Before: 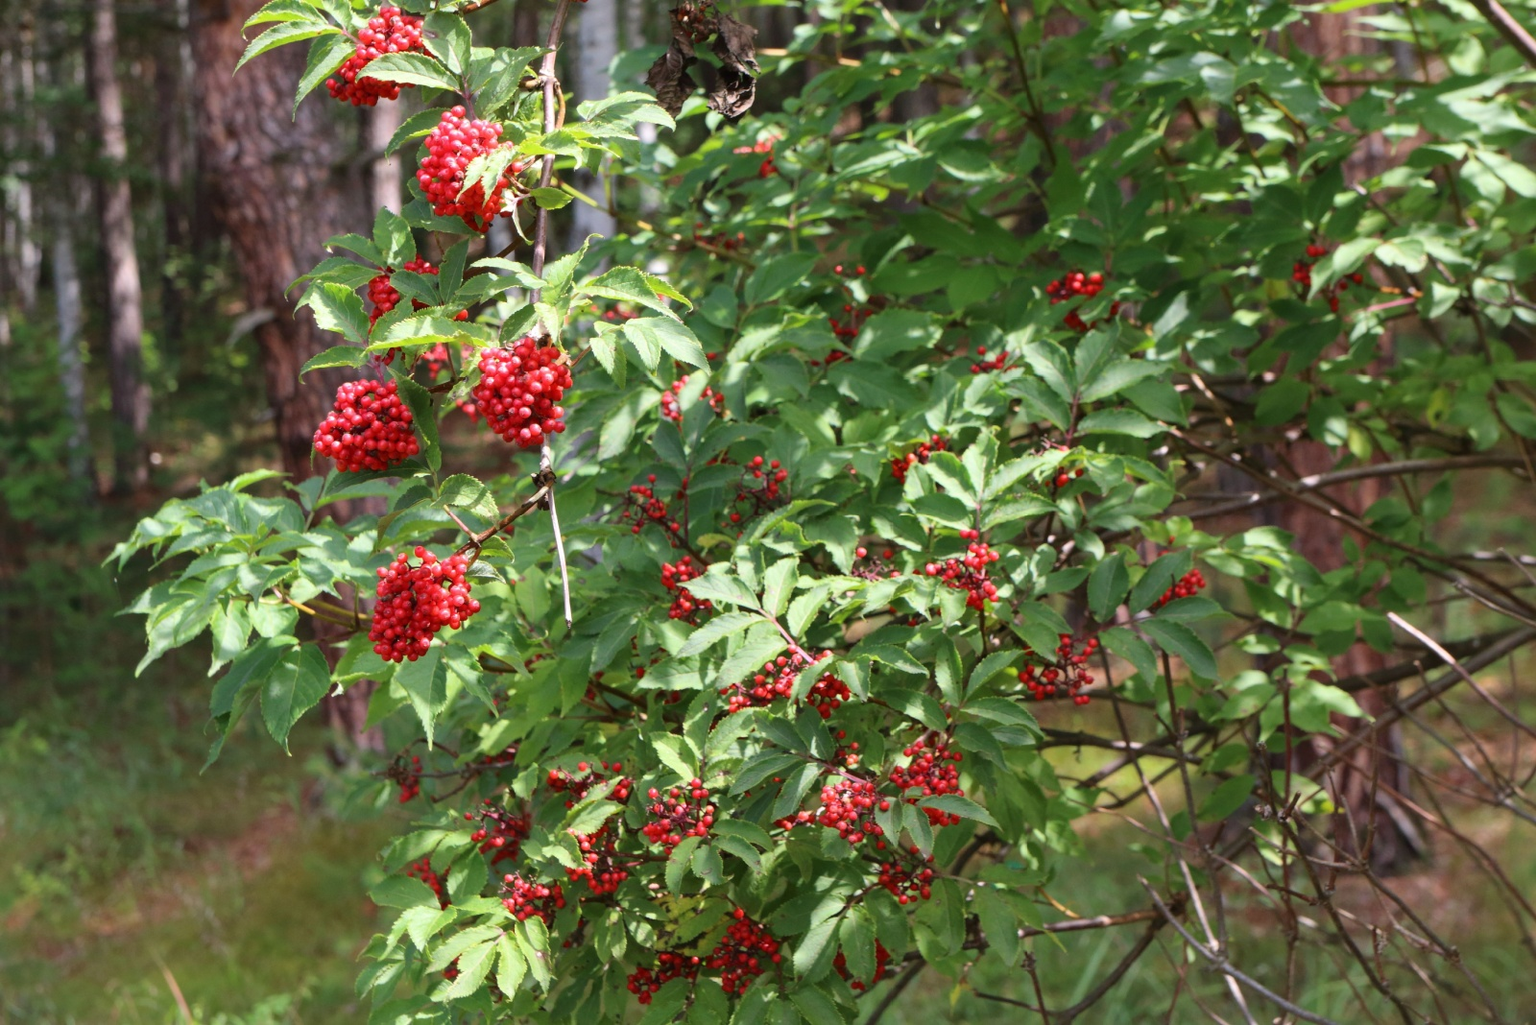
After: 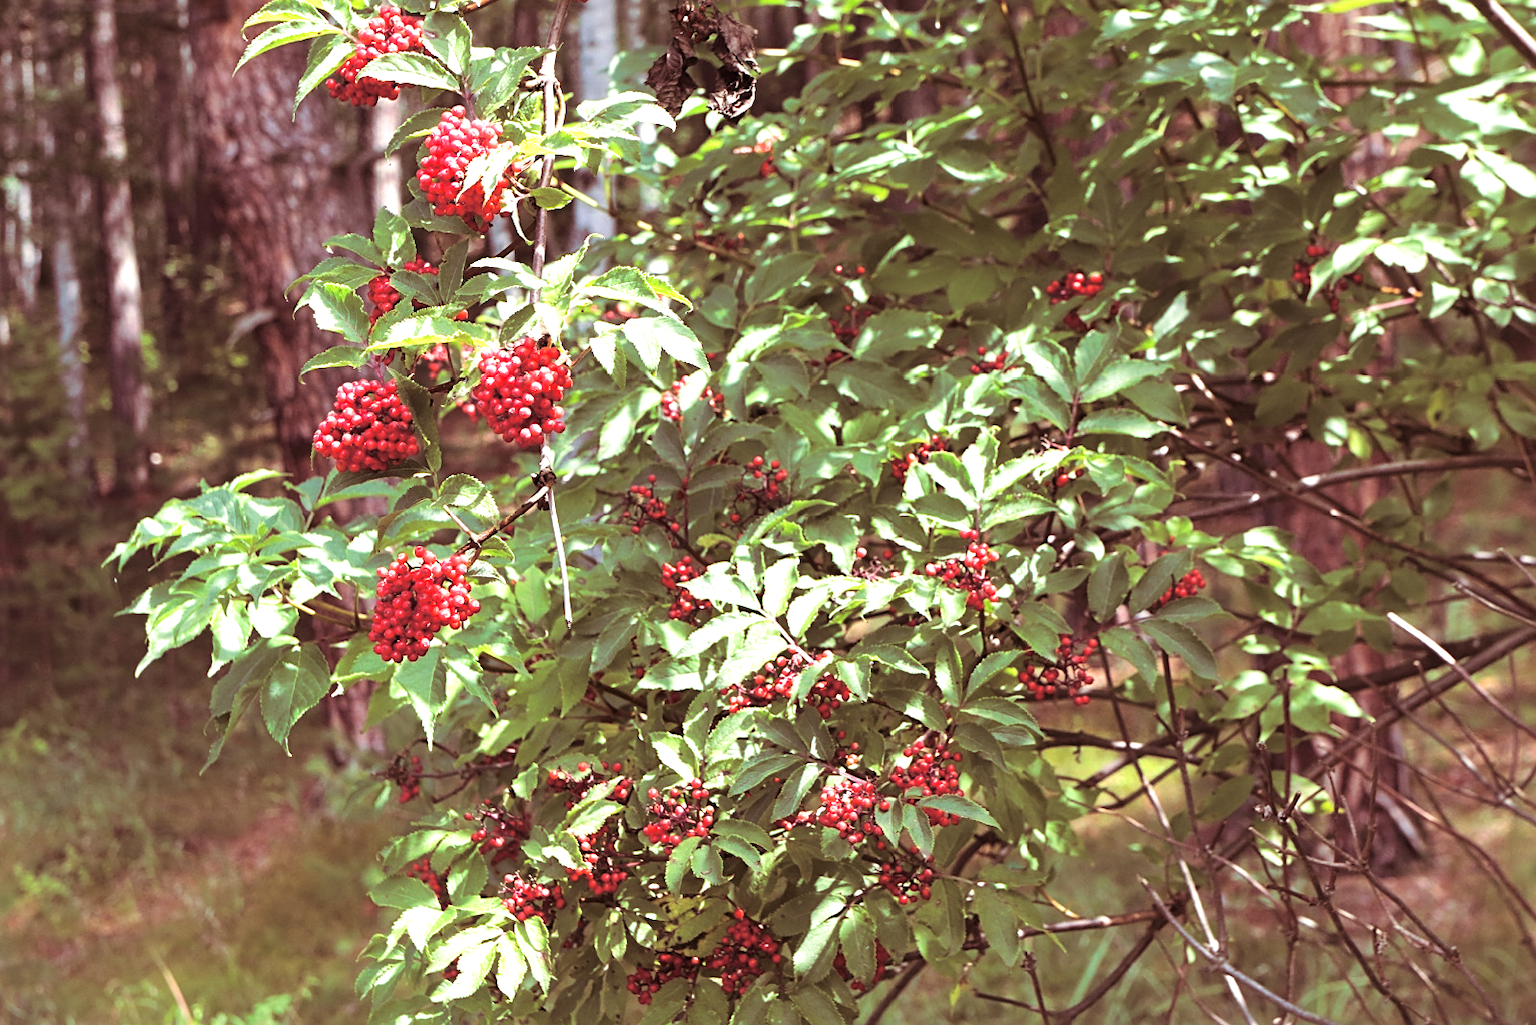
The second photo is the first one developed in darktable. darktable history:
sharpen: on, module defaults
exposure: exposure 0.766 EV, compensate highlight preservation false
split-toning: on, module defaults
